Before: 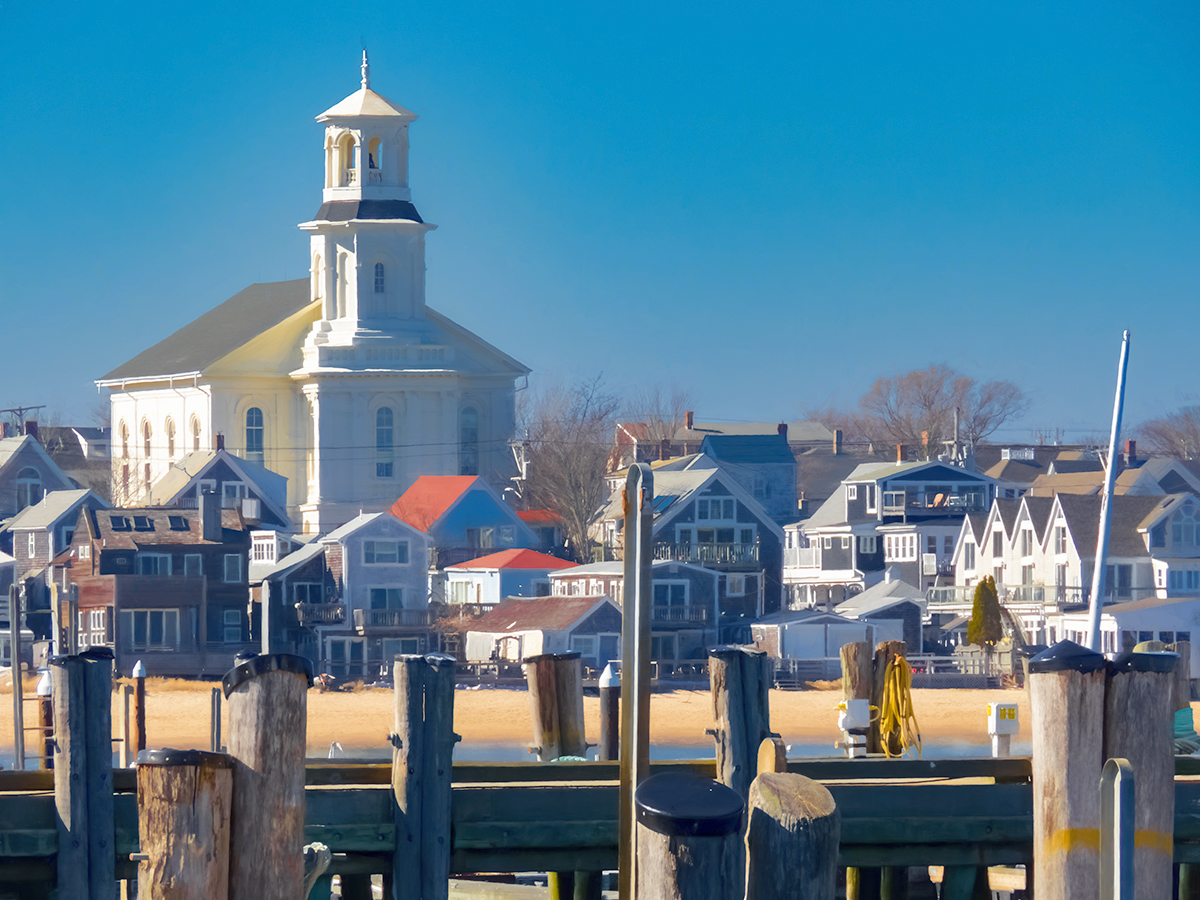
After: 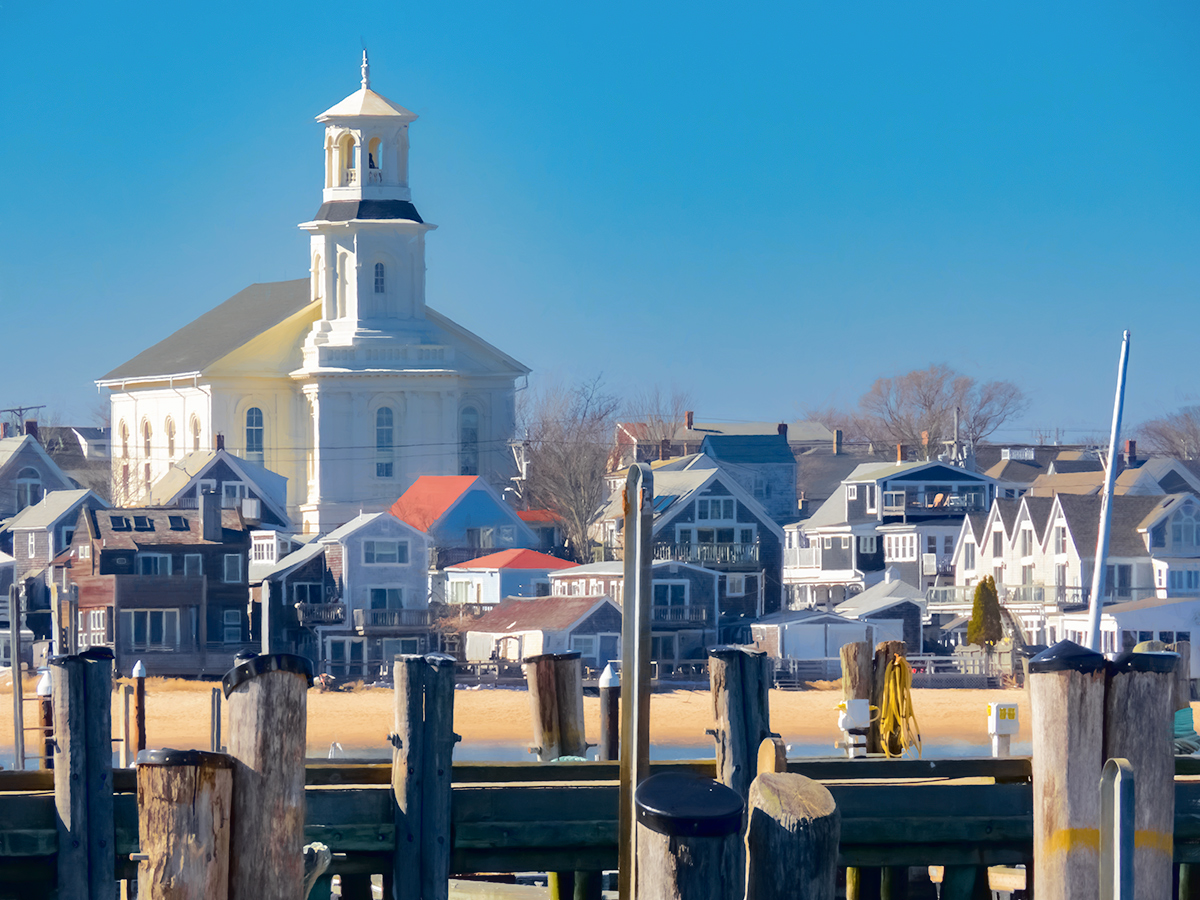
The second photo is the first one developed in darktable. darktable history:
tone curve: curves: ch0 [(0, 0) (0.003, 0.016) (0.011, 0.015) (0.025, 0.017) (0.044, 0.026) (0.069, 0.034) (0.1, 0.043) (0.136, 0.068) (0.177, 0.119) (0.224, 0.175) (0.277, 0.251) (0.335, 0.328) (0.399, 0.415) (0.468, 0.499) (0.543, 0.58) (0.623, 0.659) (0.709, 0.731) (0.801, 0.807) (0.898, 0.895) (1, 1)], color space Lab, independent channels, preserve colors none
